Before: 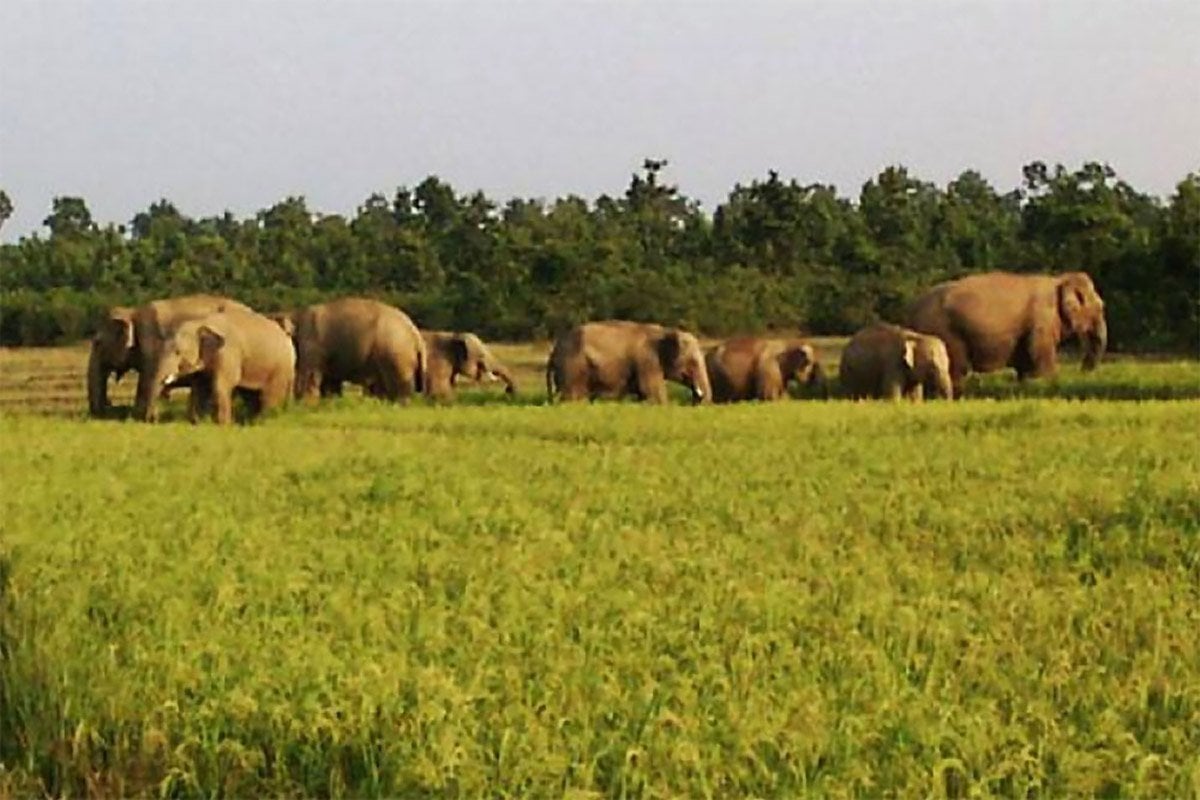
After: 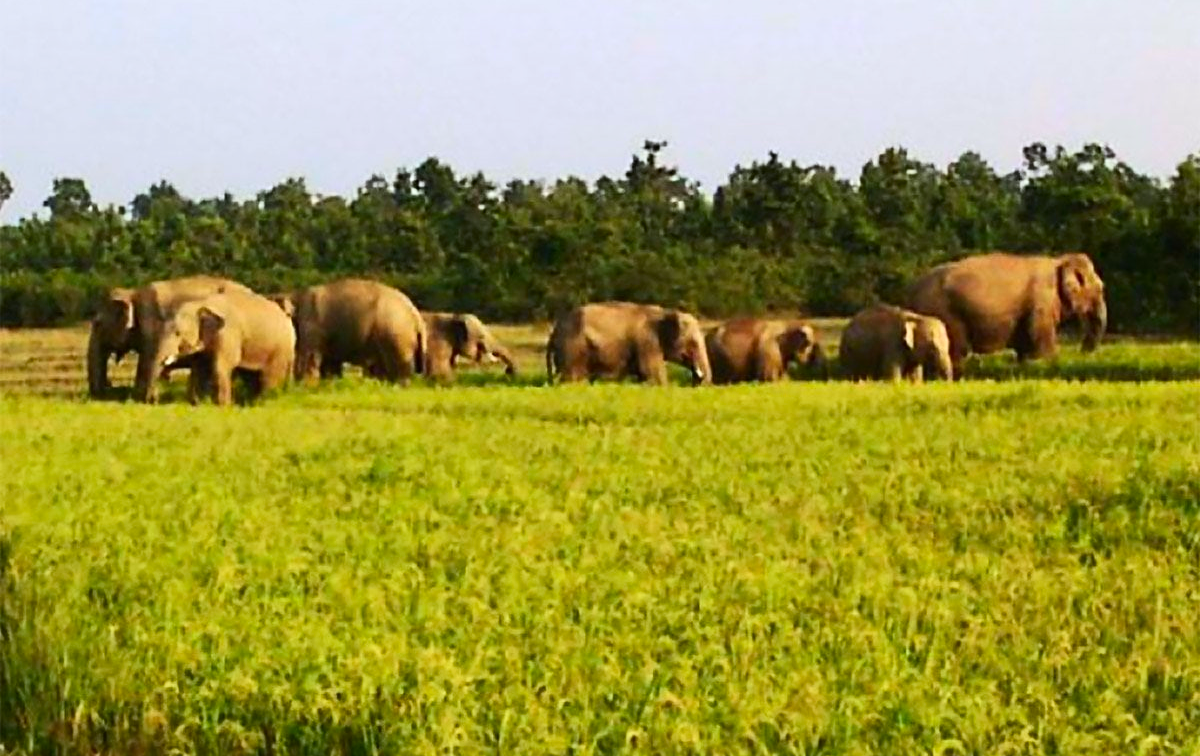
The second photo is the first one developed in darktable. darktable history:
contrast brightness saturation: contrast 0.23, brightness 0.1, saturation 0.29
crop and rotate: top 2.479%, bottom 3.018%
white balance: red 0.983, blue 1.036
